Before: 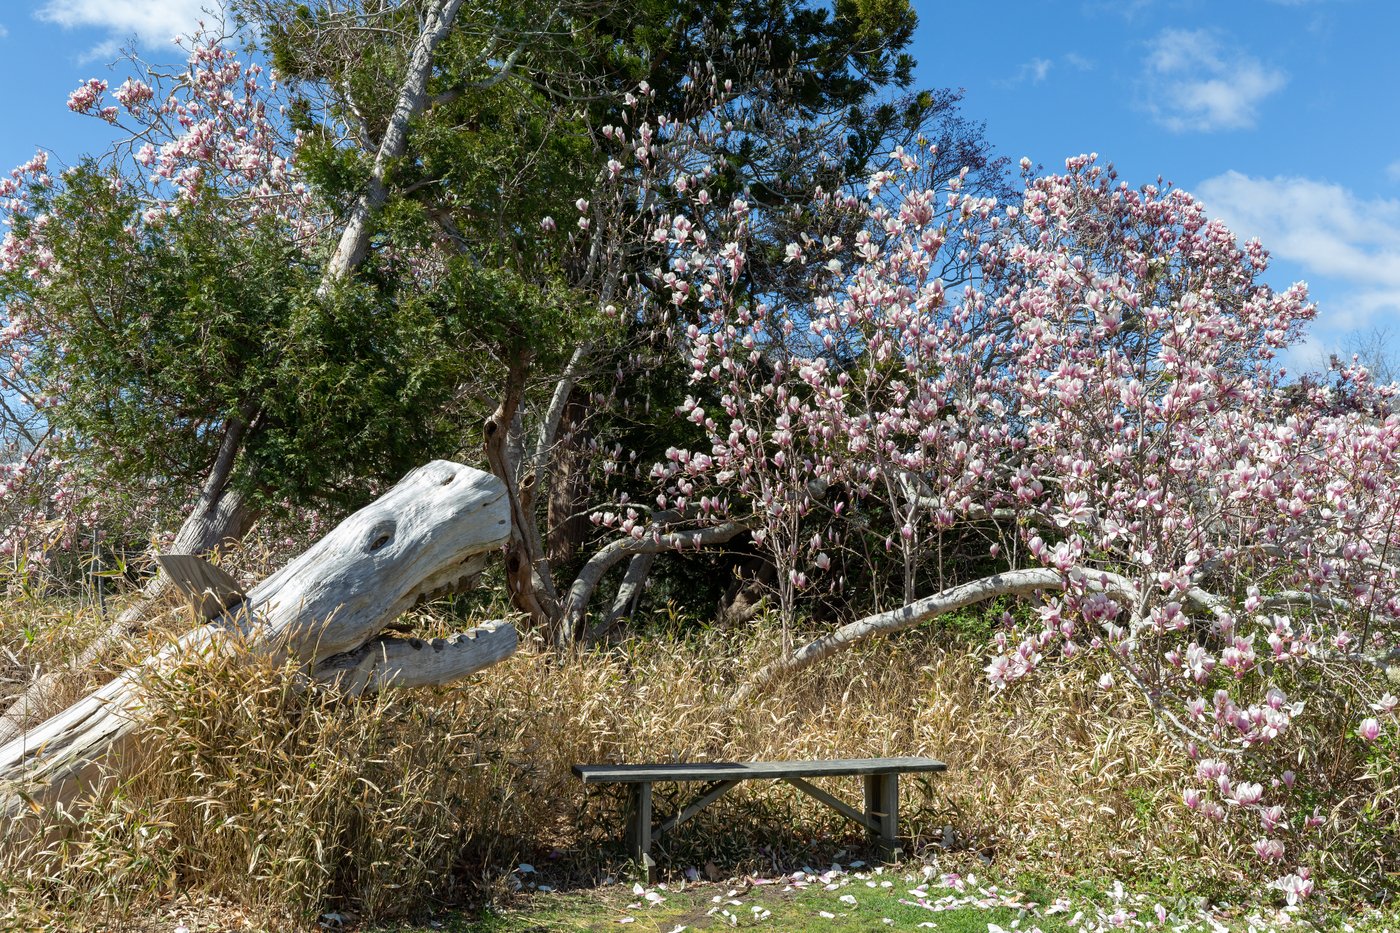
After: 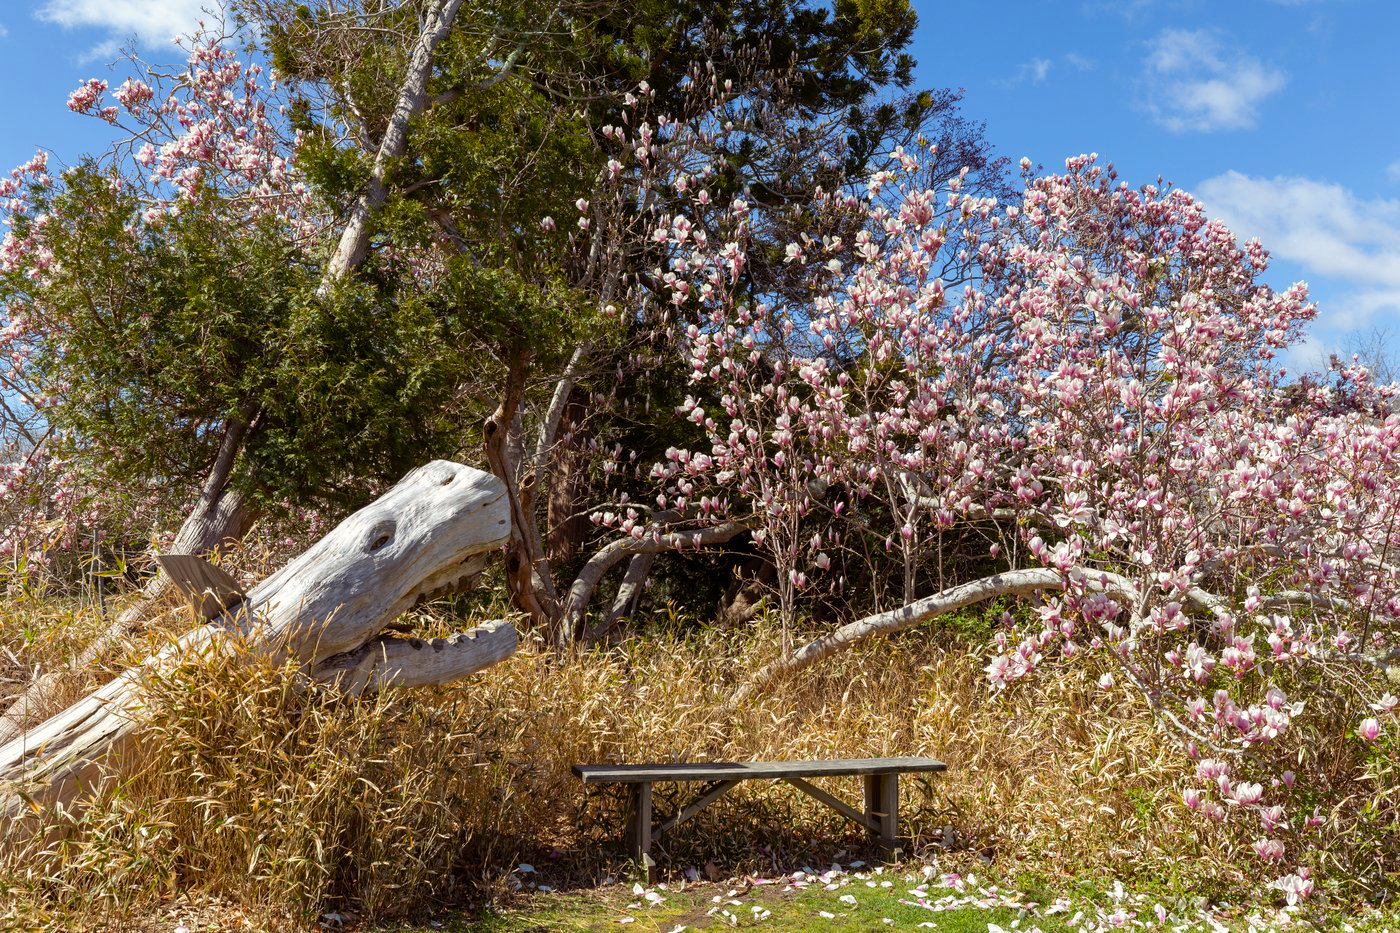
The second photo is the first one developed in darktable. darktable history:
color balance rgb: shadows lift › hue 84.71°, power › chroma 1.536%, power › hue 26.1°, perceptual saturation grading › global saturation 17.777%
